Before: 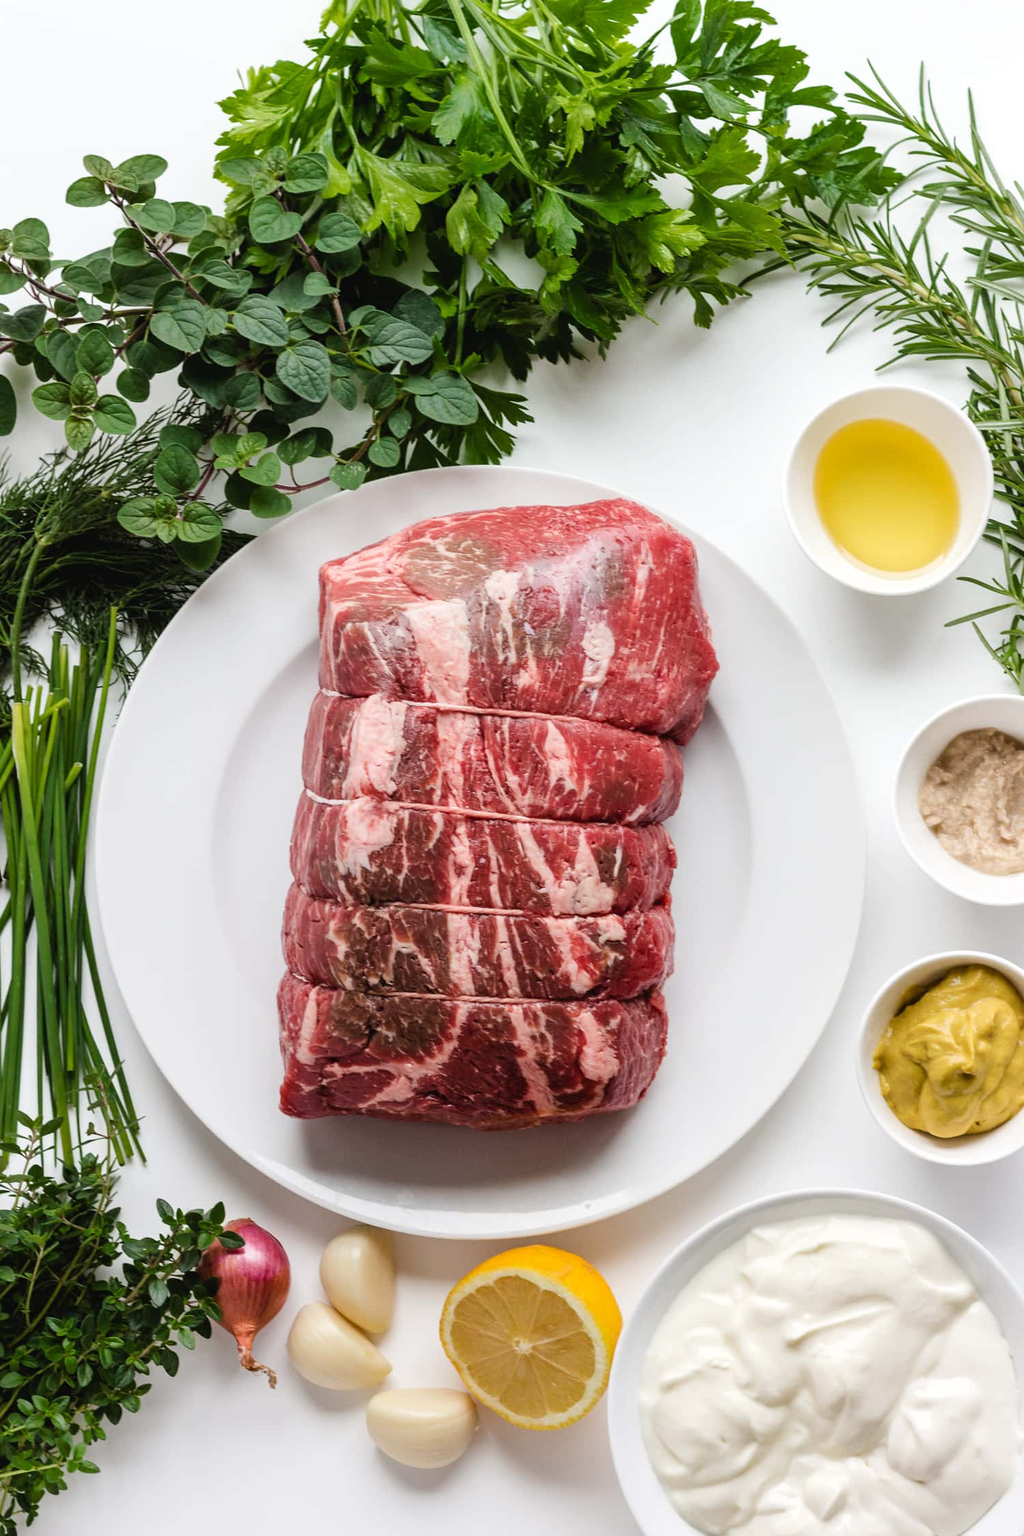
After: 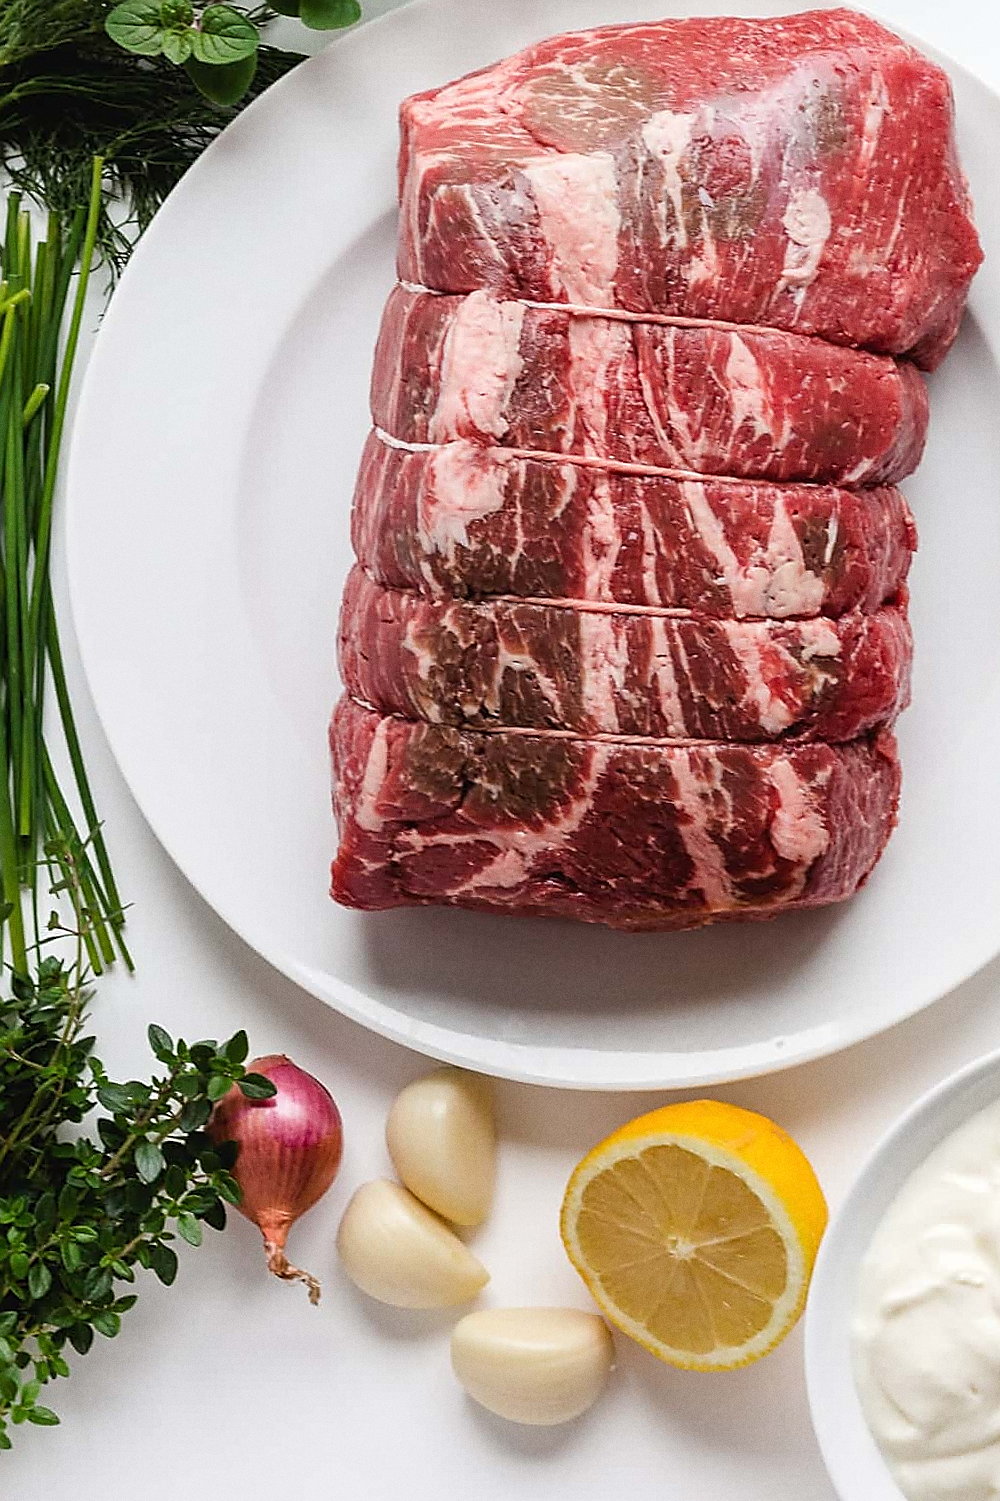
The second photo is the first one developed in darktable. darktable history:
crop and rotate: angle -0.82°, left 3.85%, top 31.828%, right 27.992%
grain: coarseness 7.08 ISO, strength 21.67%, mid-tones bias 59.58%
sharpen: radius 1.4, amount 1.25, threshold 0.7
